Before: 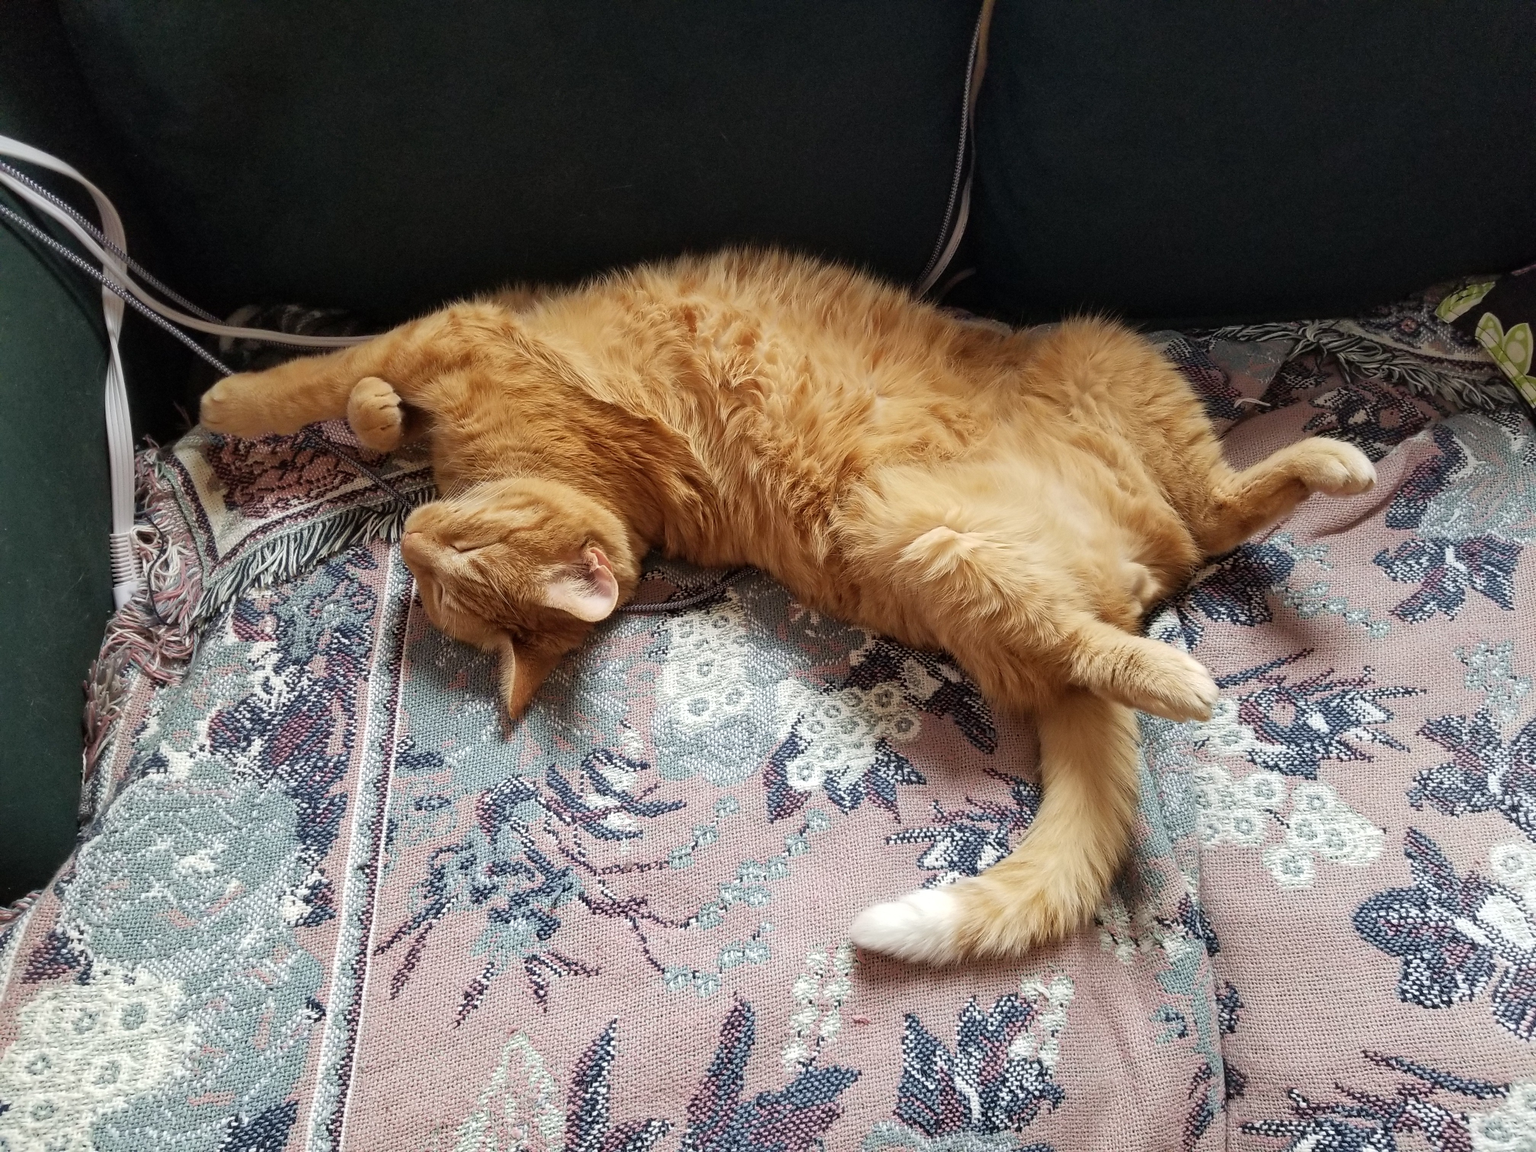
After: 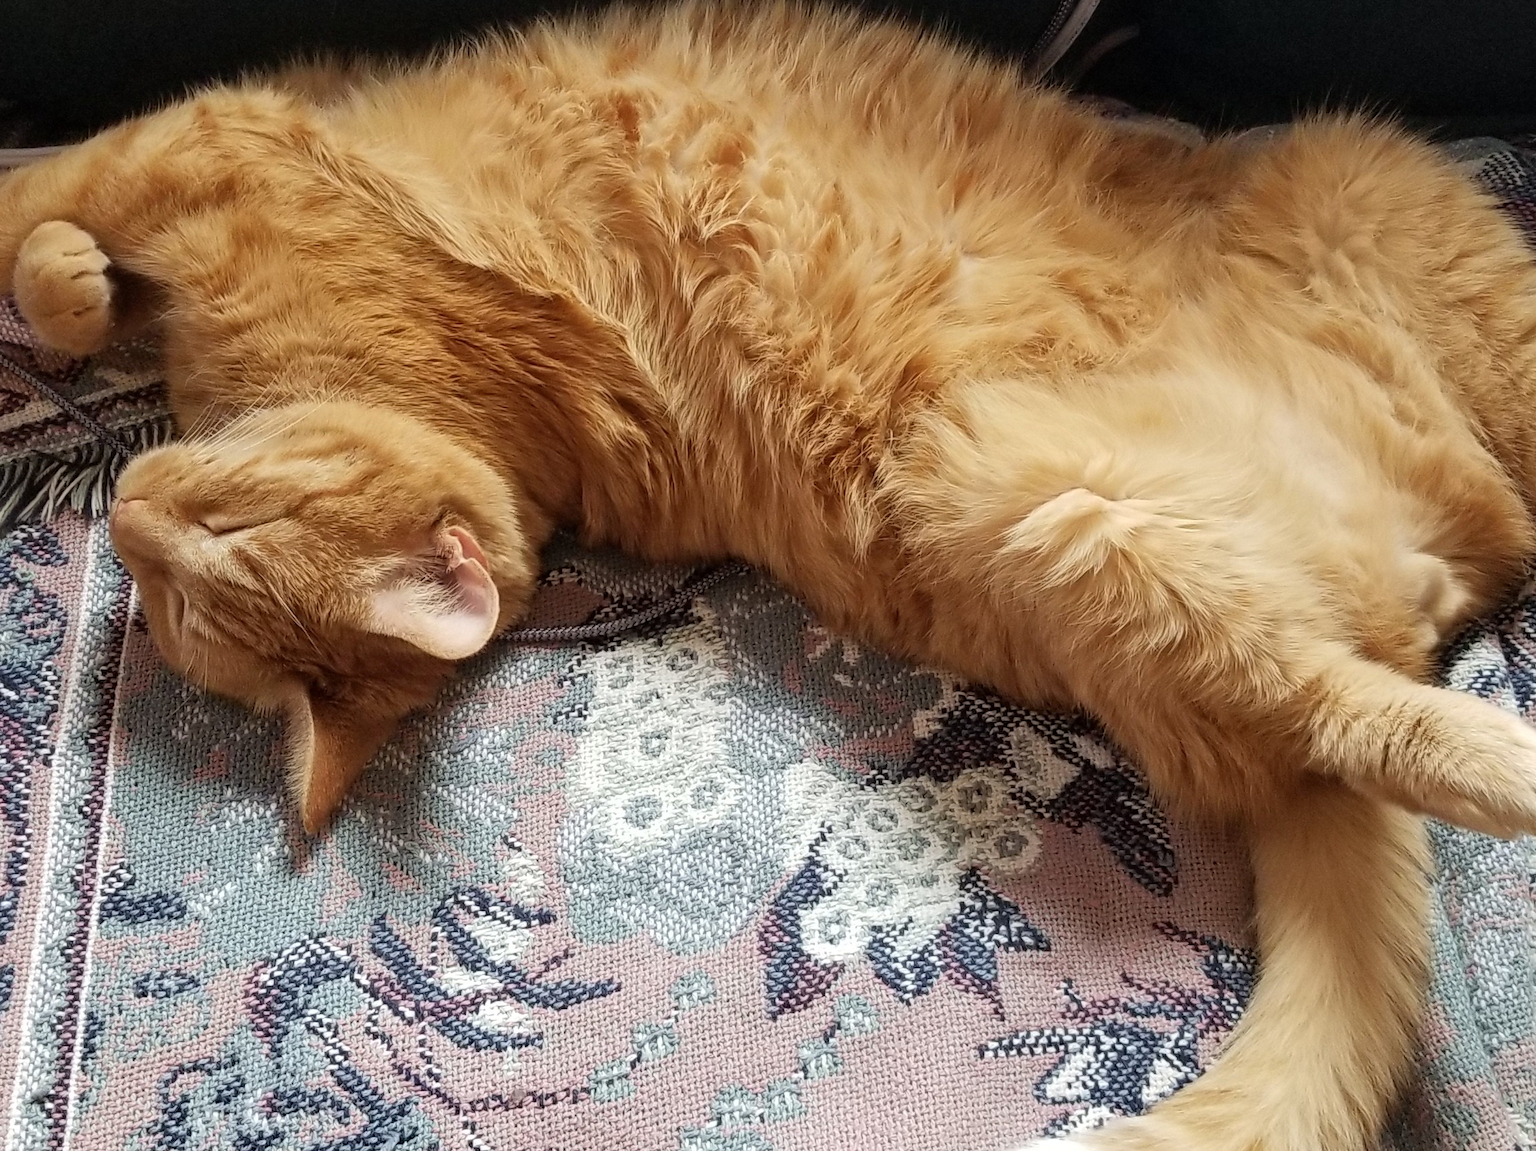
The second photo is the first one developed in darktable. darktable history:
crop and rotate: left 22.13%, top 22.054%, right 22.026%, bottom 22.102%
color balance rgb: global vibrance 0.5%
